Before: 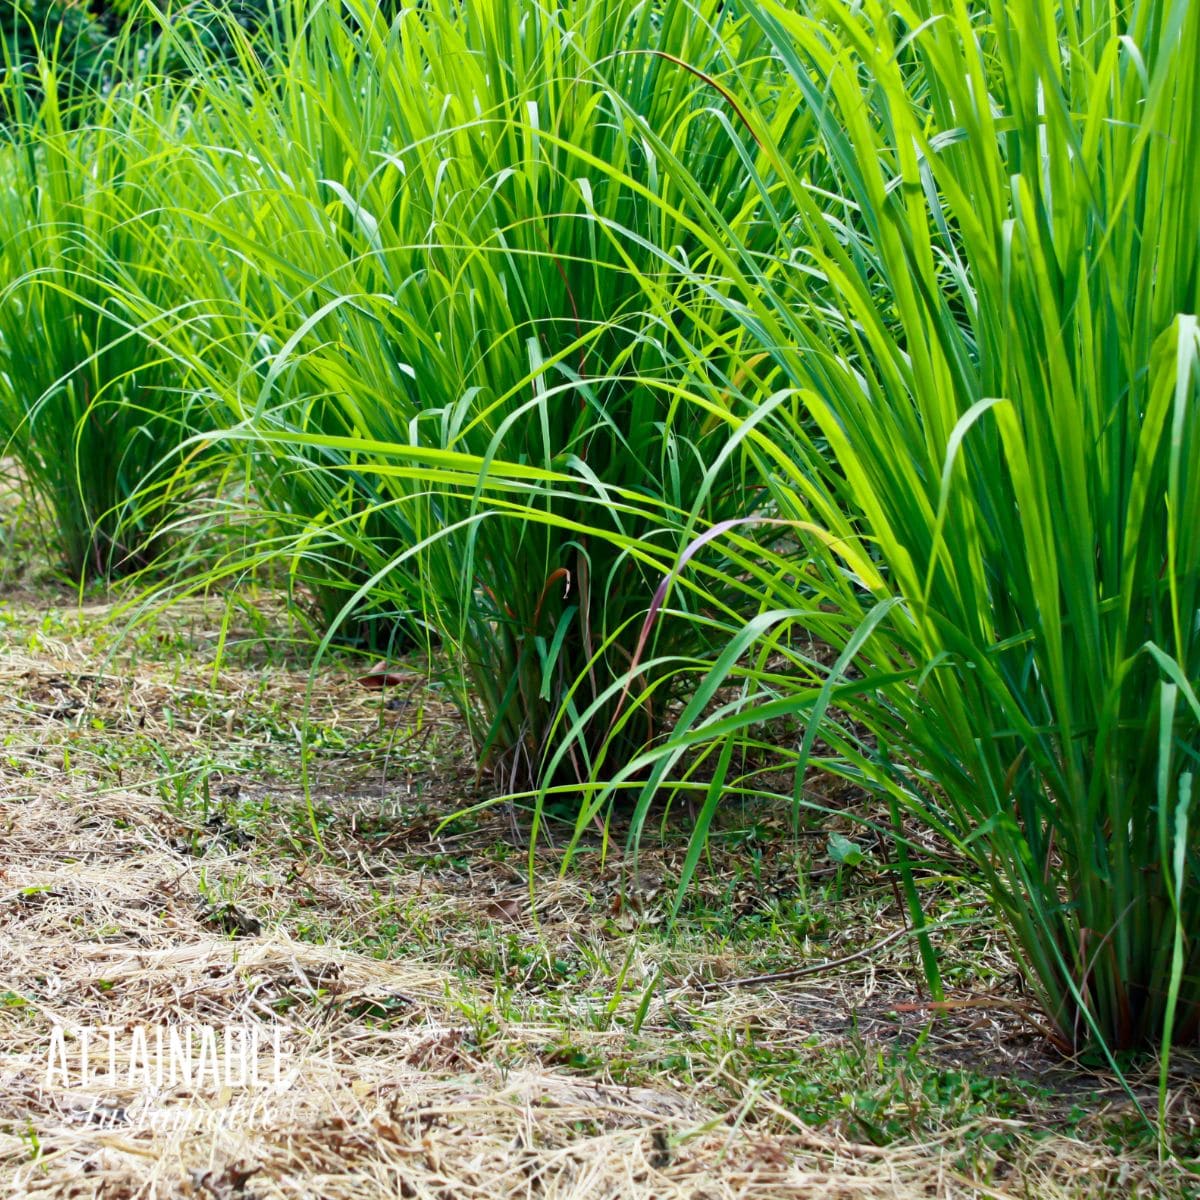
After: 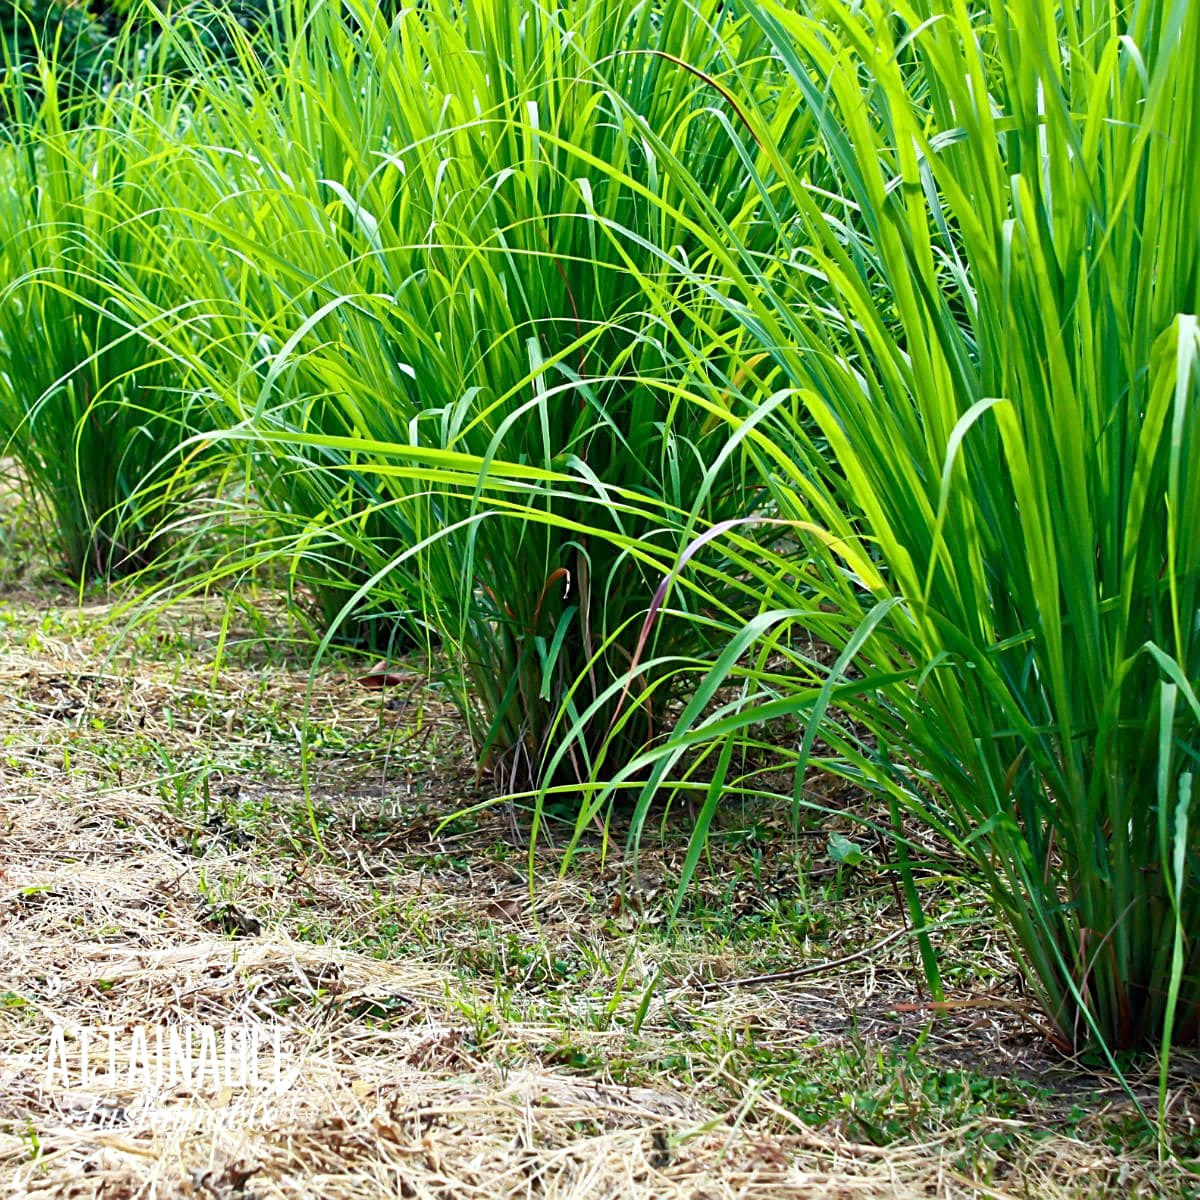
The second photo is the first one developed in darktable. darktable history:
tone equalizer: on, module defaults
sharpen: on, module defaults
exposure: exposure 0.153 EV, compensate exposure bias true, compensate highlight preservation false
